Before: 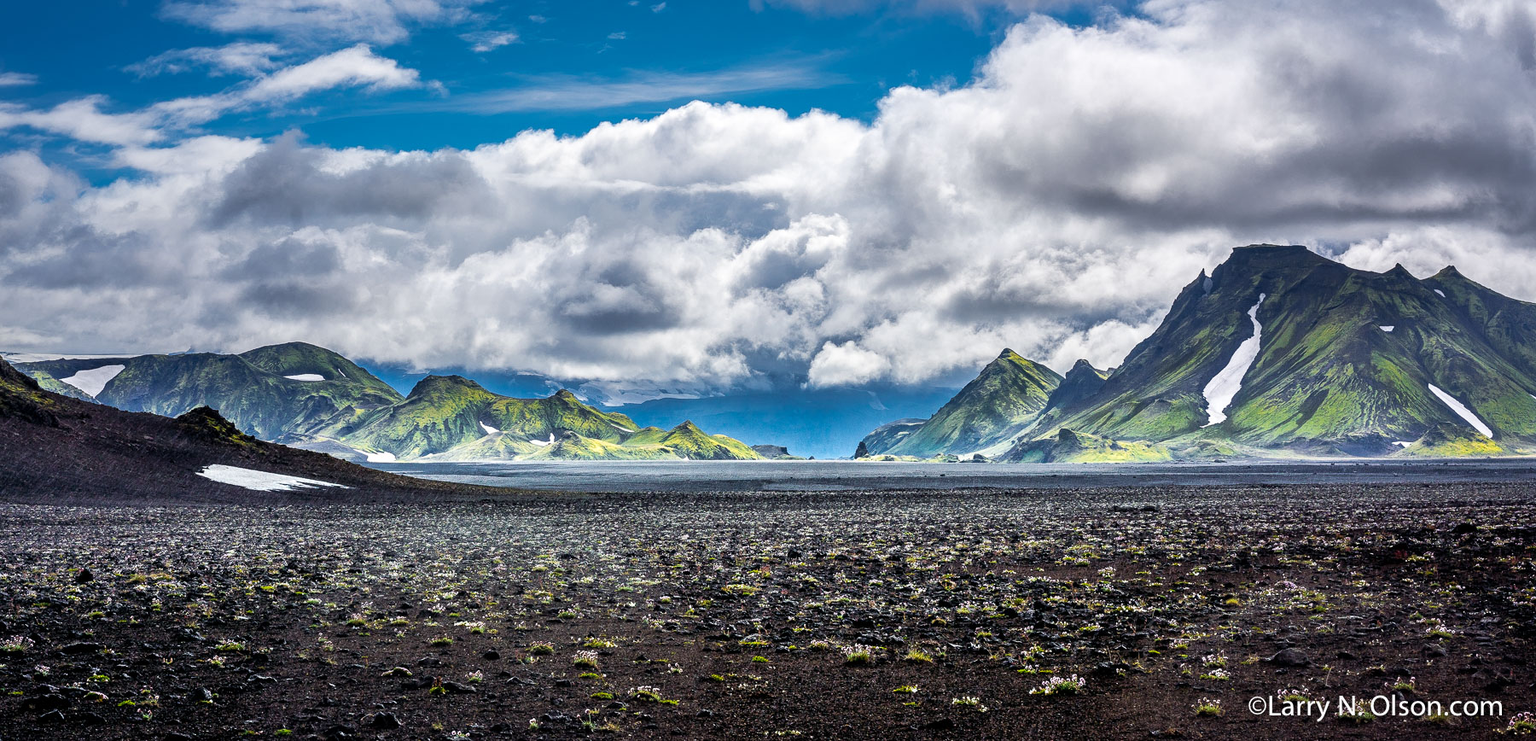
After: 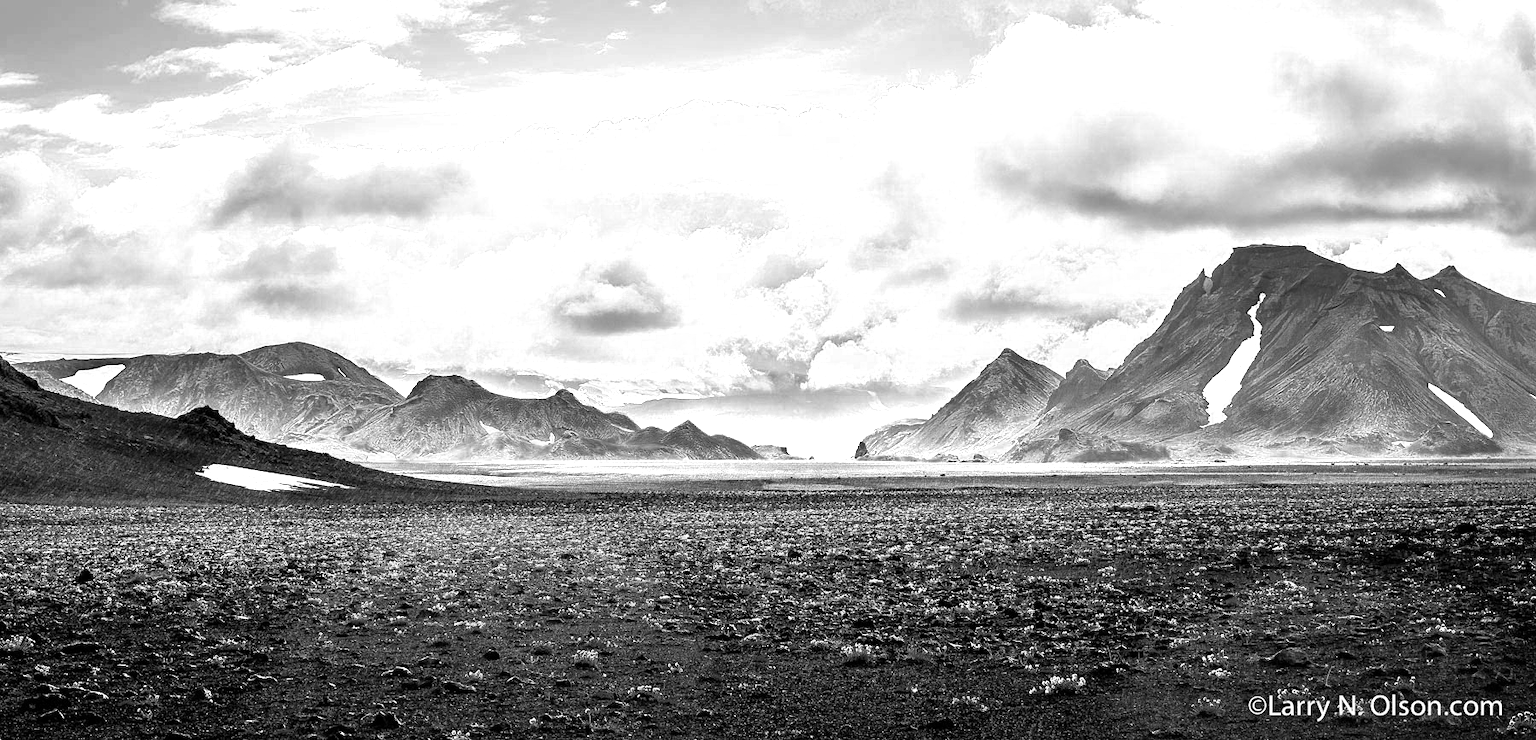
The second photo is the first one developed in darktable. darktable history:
color zones: curves: ch0 [(0.287, 0.048) (0.493, 0.484) (0.737, 0.816)]; ch1 [(0, 0) (0.143, 0) (0.286, 0) (0.429, 0) (0.571, 0) (0.714, 0) (0.857, 0)]
exposure: exposure -0.04 EV, compensate highlight preservation false
base curve: curves: ch0 [(0, 0) (0.557, 0.834) (1, 1)]
